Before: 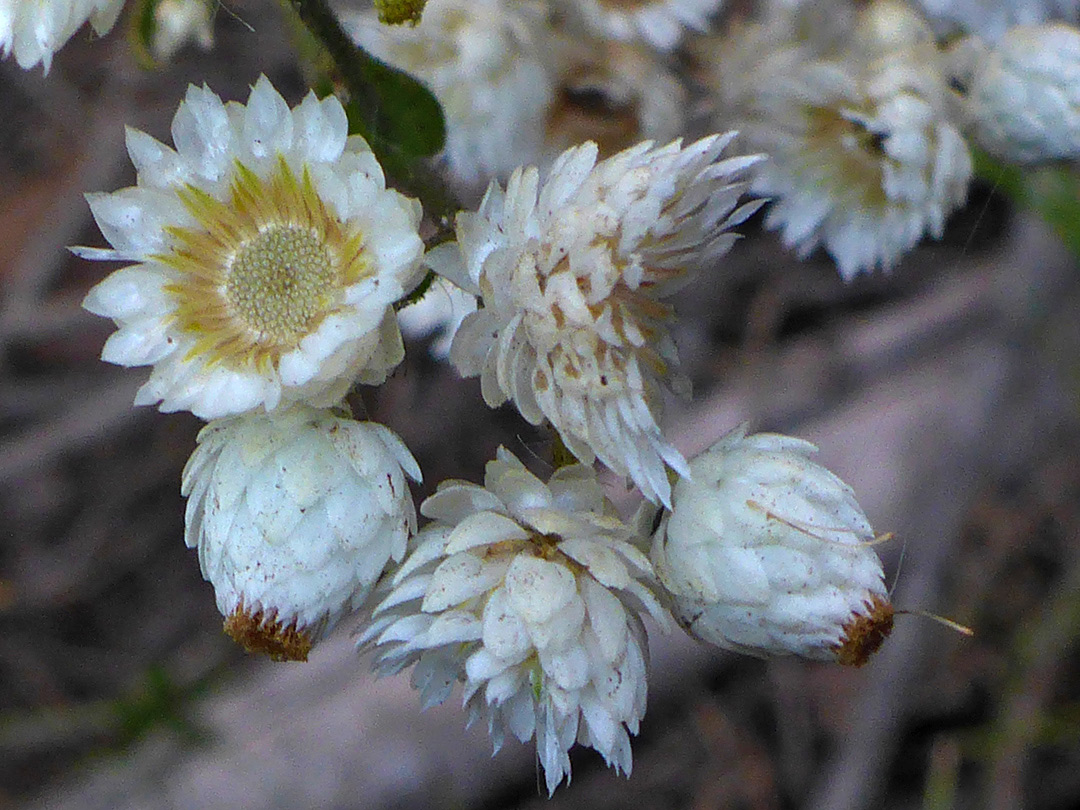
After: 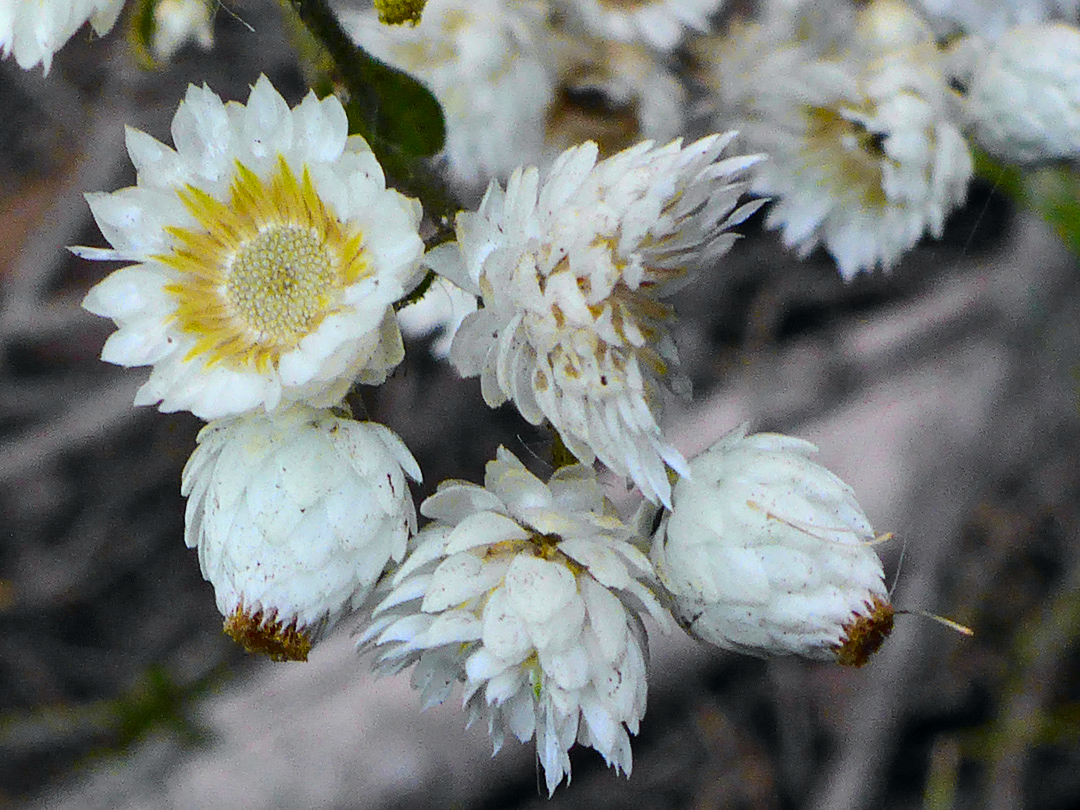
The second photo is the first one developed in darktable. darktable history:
tone curve: curves: ch0 [(0, 0) (0.11, 0.081) (0.256, 0.259) (0.398, 0.475) (0.498, 0.611) (0.65, 0.757) (0.835, 0.883) (1, 0.961)]; ch1 [(0, 0) (0.346, 0.307) (0.408, 0.369) (0.453, 0.457) (0.482, 0.479) (0.502, 0.498) (0.521, 0.51) (0.553, 0.554) (0.618, 0.65) (0.693, 0.727) (1, 1)]; ch2 [(0, 0) (0.366, 0.337) (0.434, 0.46) (0.485, 0.494) (0.5, 0.494) (0.511, 0.508) (0.537, 0.55) (0.579, 0.599) (0.621, 0.693) (1, 1)], color space Lab, independent channels, preserve colors none
